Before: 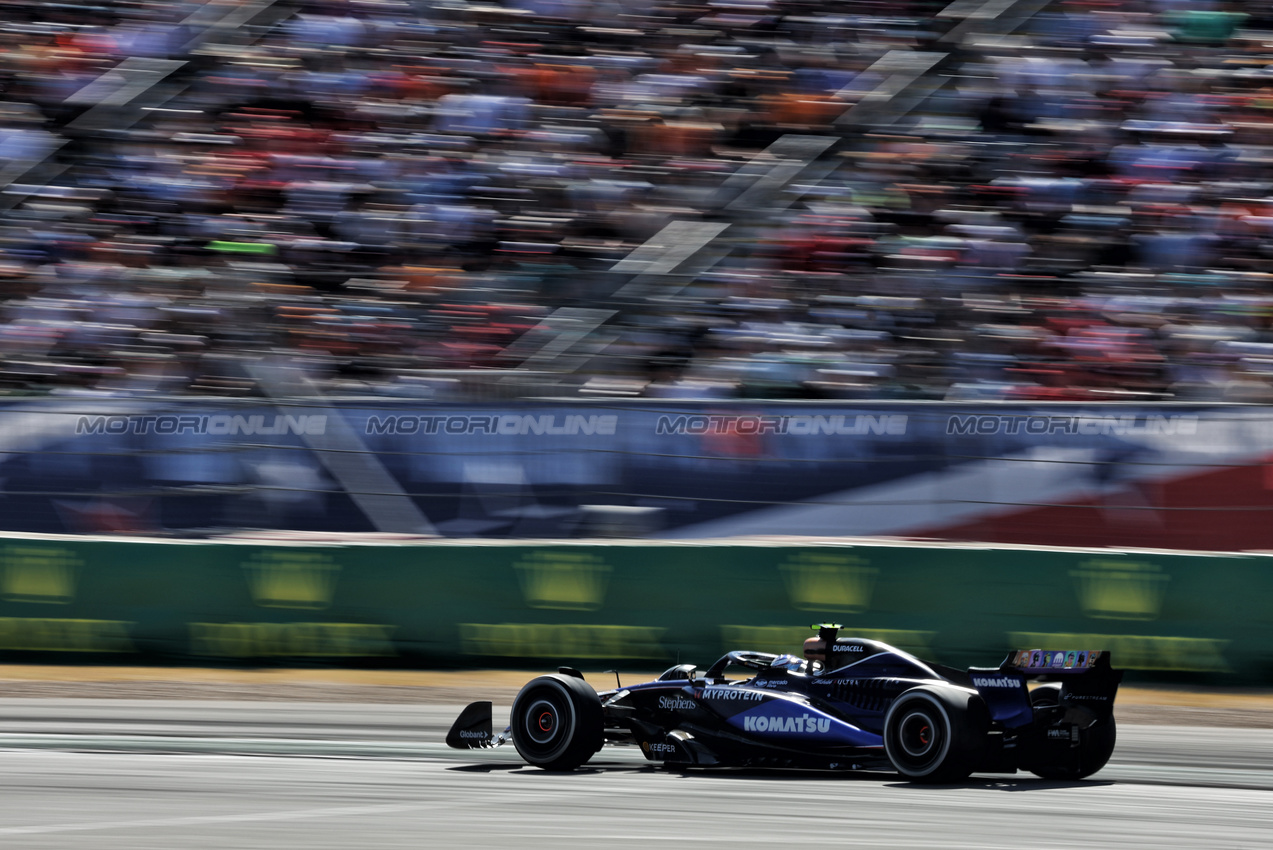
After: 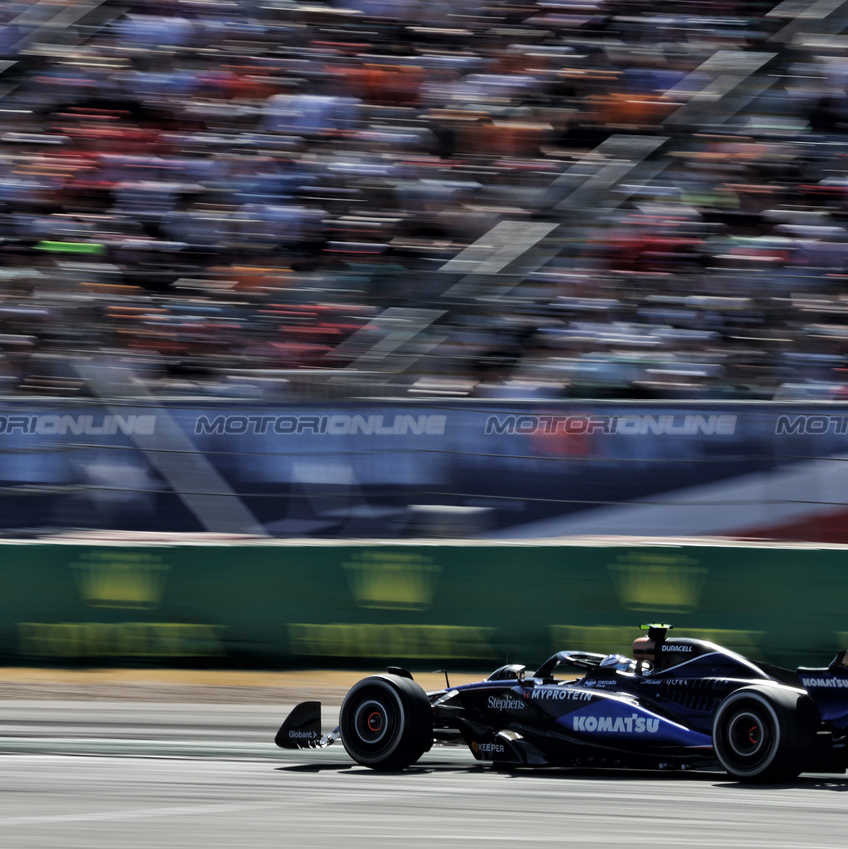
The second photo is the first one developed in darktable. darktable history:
crop and rotate: left 13.468%, right 19.881%
